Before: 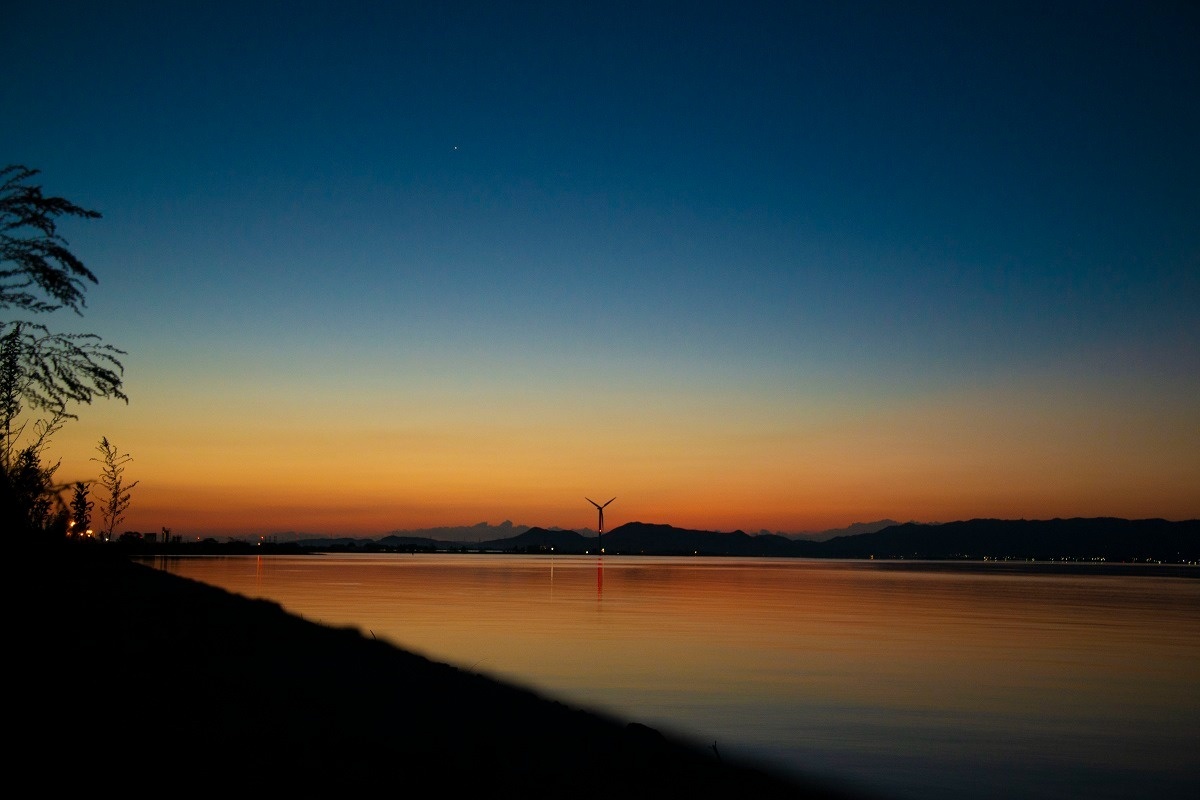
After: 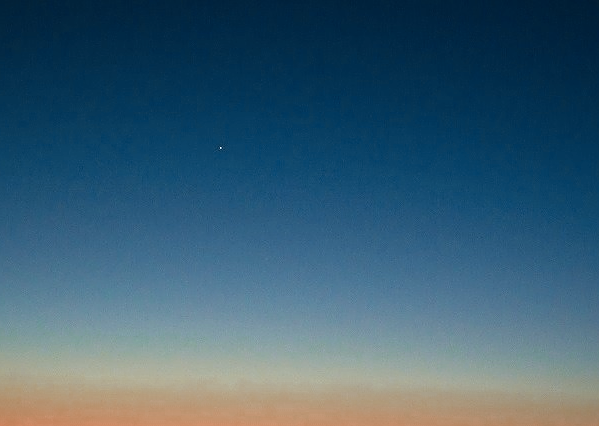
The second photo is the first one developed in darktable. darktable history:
color calibration: gray › normalize channels true, x 0.342, y 0.355, temperature 5135.82 K, gamut compression 0.004
color zones: curves: ch0 [(0.006, 0.385) (0.143, 0.563) (0.243, 0.321) (0.352, 0.464) (0.516, 0.456) (0.625, 0.5) (0.75, 0.5) (0.875, 0.5)]; ch1 [(0, 0.5) (0.134, 0.504) (0.246, 0.463) (0.421, 0.515) (0.5, 0.56) (0.625, 0.5) (0.75, 0.5) (0.875, 0.5)]; ch2 [(0, 0.5) (0.131, 0.426) (0.307, 0.289) (0.38, 0.188) (0.513, 0.216) (0.625, 0.548) (0.75, 0.468) (0.838, 0.396) (0.971, 0.311)]
crop: left 19.656%, right 30.406%, bottom 46.726%
tone equalizer: -8 EV -0.419 EV, -7 EV -0.409 EV, -6 EV -0.332 EV, -5 EV -0.256 EV, -3 EV 0.219 EV, -2 EV 0.333 EV, -1 EV 0.394 EV, +0 EV 0.435 EV
sharpen: radius 2.604, amount 0.695
